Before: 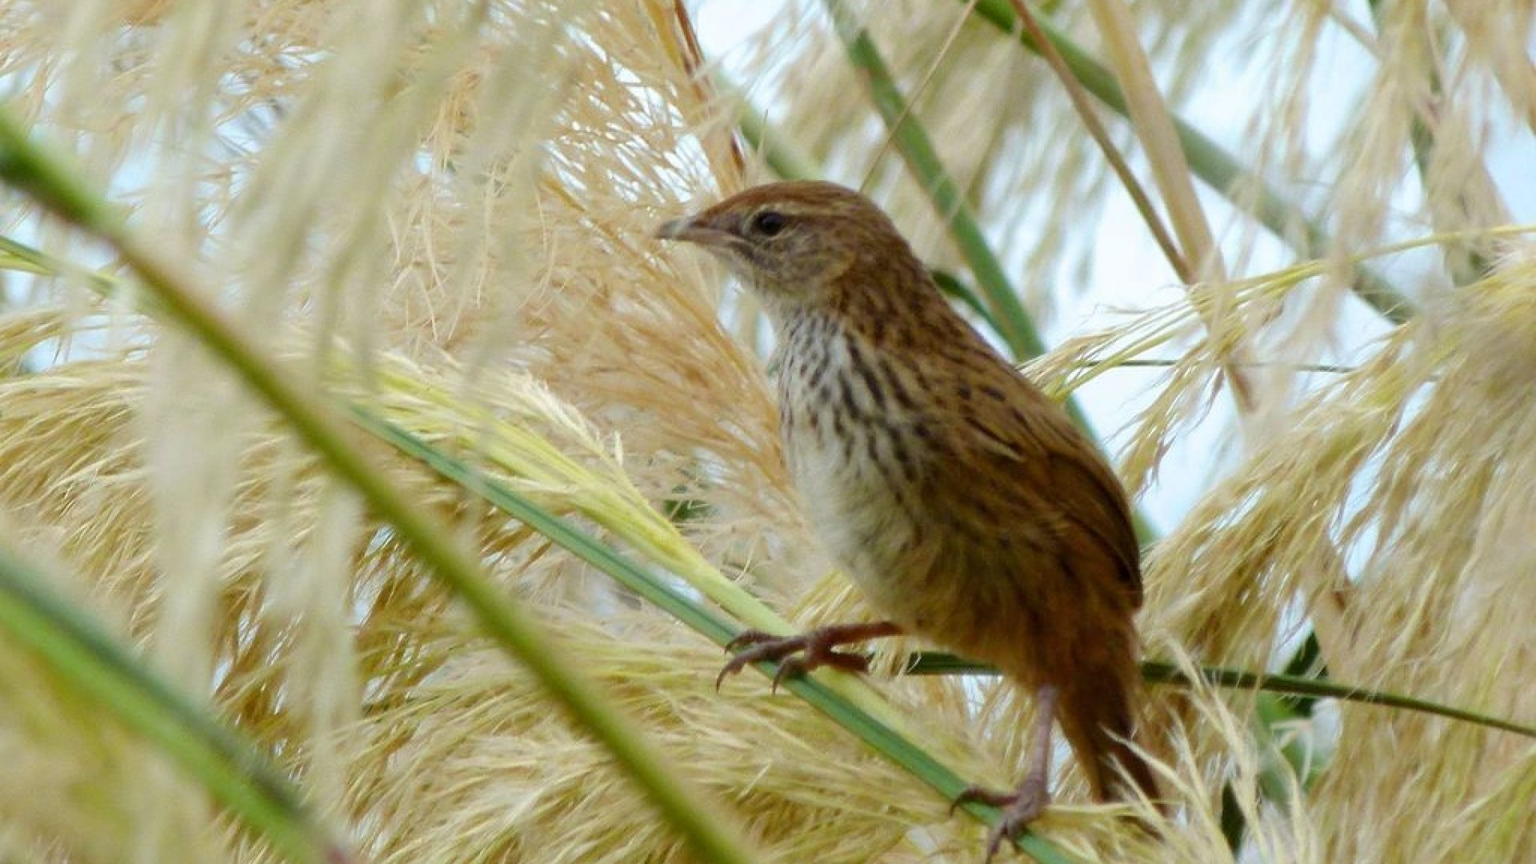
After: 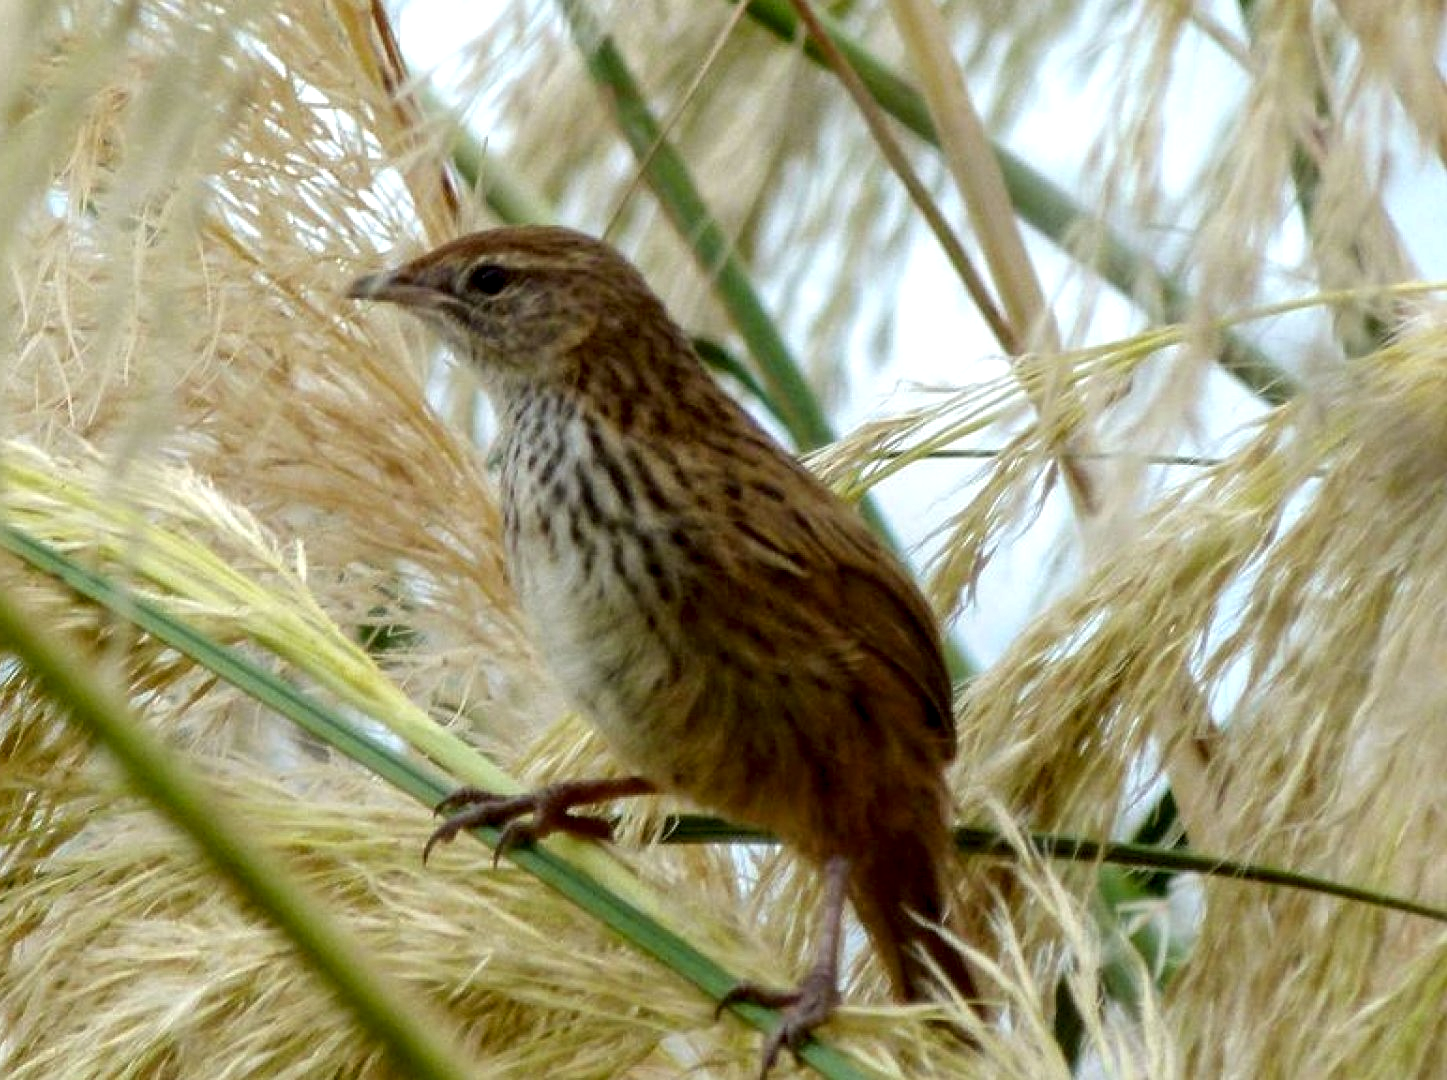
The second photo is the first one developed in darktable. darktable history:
local contrast: highlights 25%, detail 150%
crop and rotate: left 24.6%
